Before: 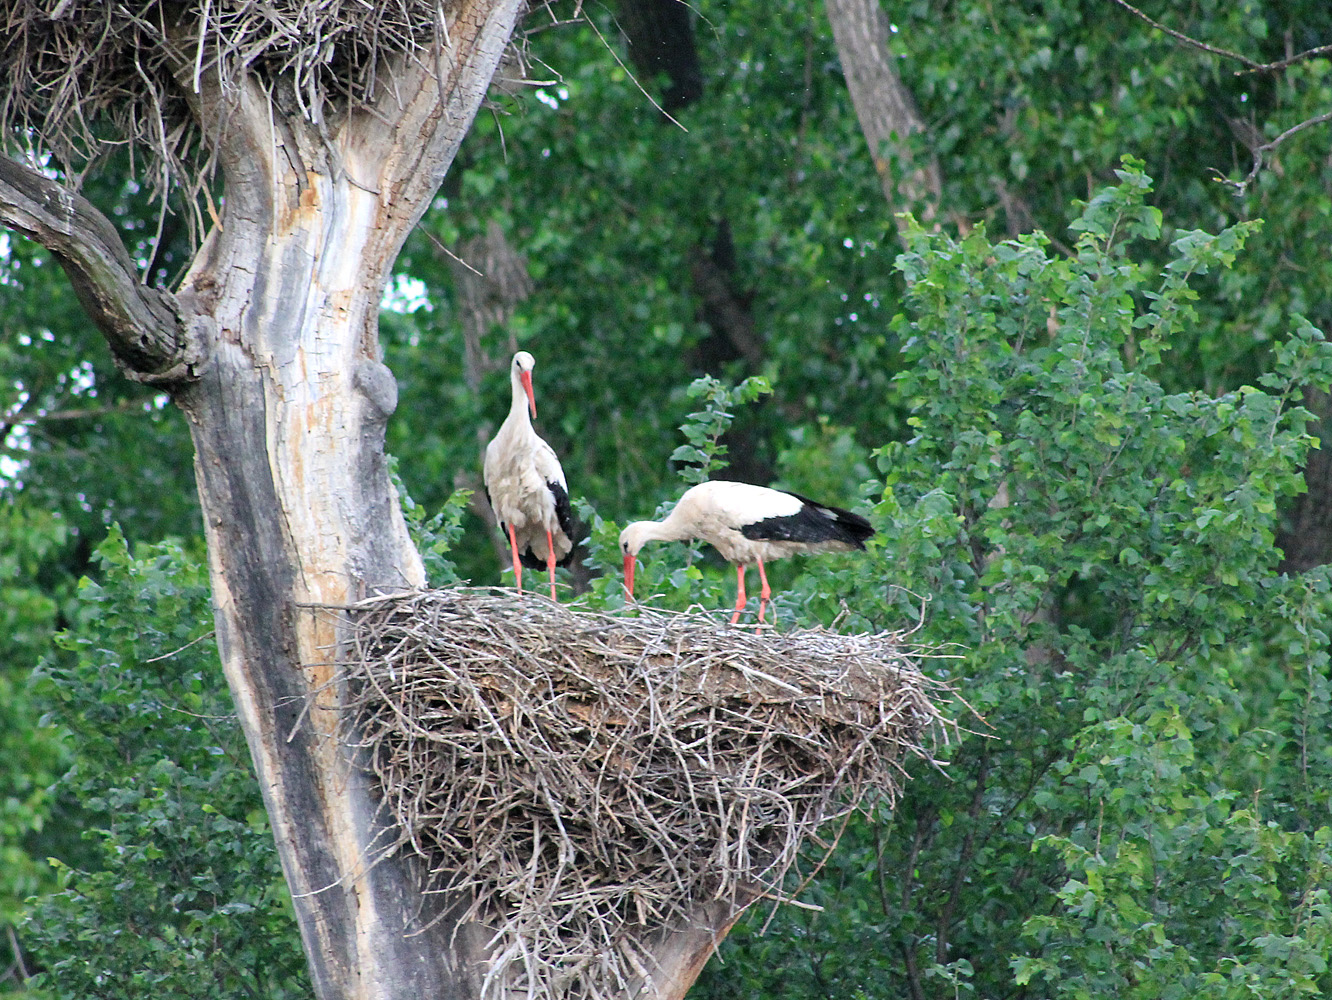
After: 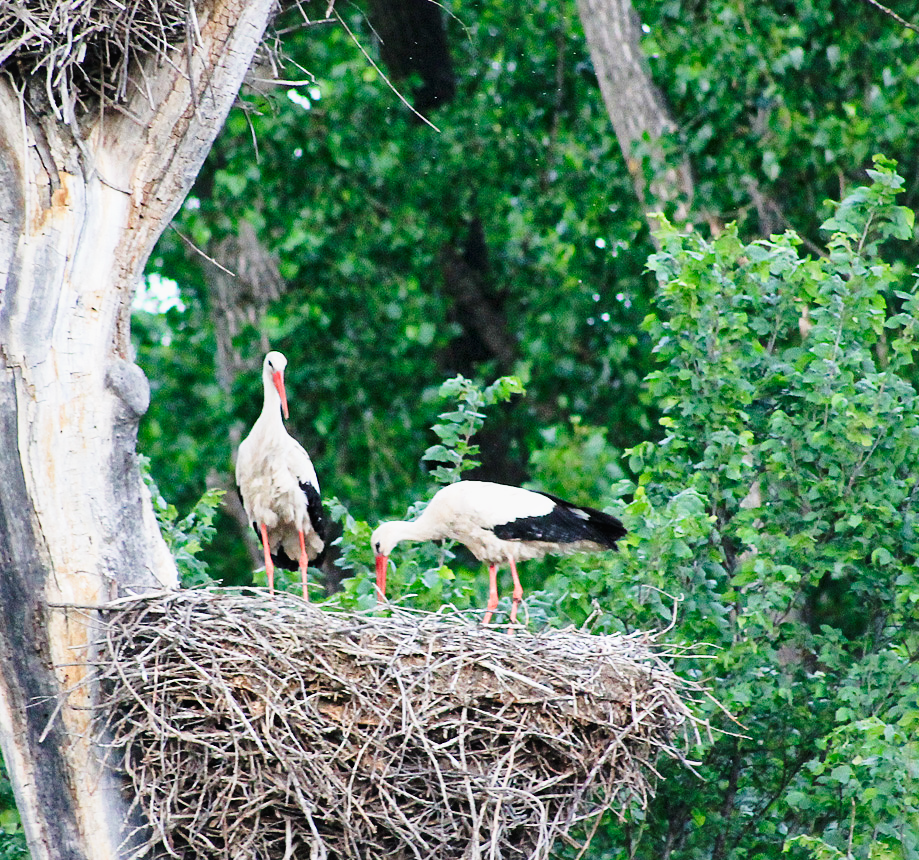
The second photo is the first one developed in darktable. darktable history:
tone curve: curves: ch0 [(0, 0.026) (0.058, 0.049) (0.246, 0.214) (0.437, 0.498) (0.55, 0.644) (0.657, 0.767) (0.822, 0.9) (1, 0.961)]; ch1 [(0, 0) (0.346, 0.307) (0.408, 0.369) (0.453, 0.457) (0.476, 0.489) (0.502, 0.493) (0.521, 0.515) (0.537, 0.531) (0.612, 0.641) (0.676, 0.728) (1, 1)]; ch2 [(0, 0) (0.346, 0.34) (0.434, 0.46) (0.485, 0.494) (0.5, 0.494) (0.511, 0.504) (0.537, 0.551) (0.579, 0.599) (0.625, 0.686) (1, 1)], preserve colors none
crop: left 18.642%, right 12.324%, bottom 13.997%
local contrast: mode bilateral grid, contrast 20, coarseness 50, detail 132%, midtone range 0.2
